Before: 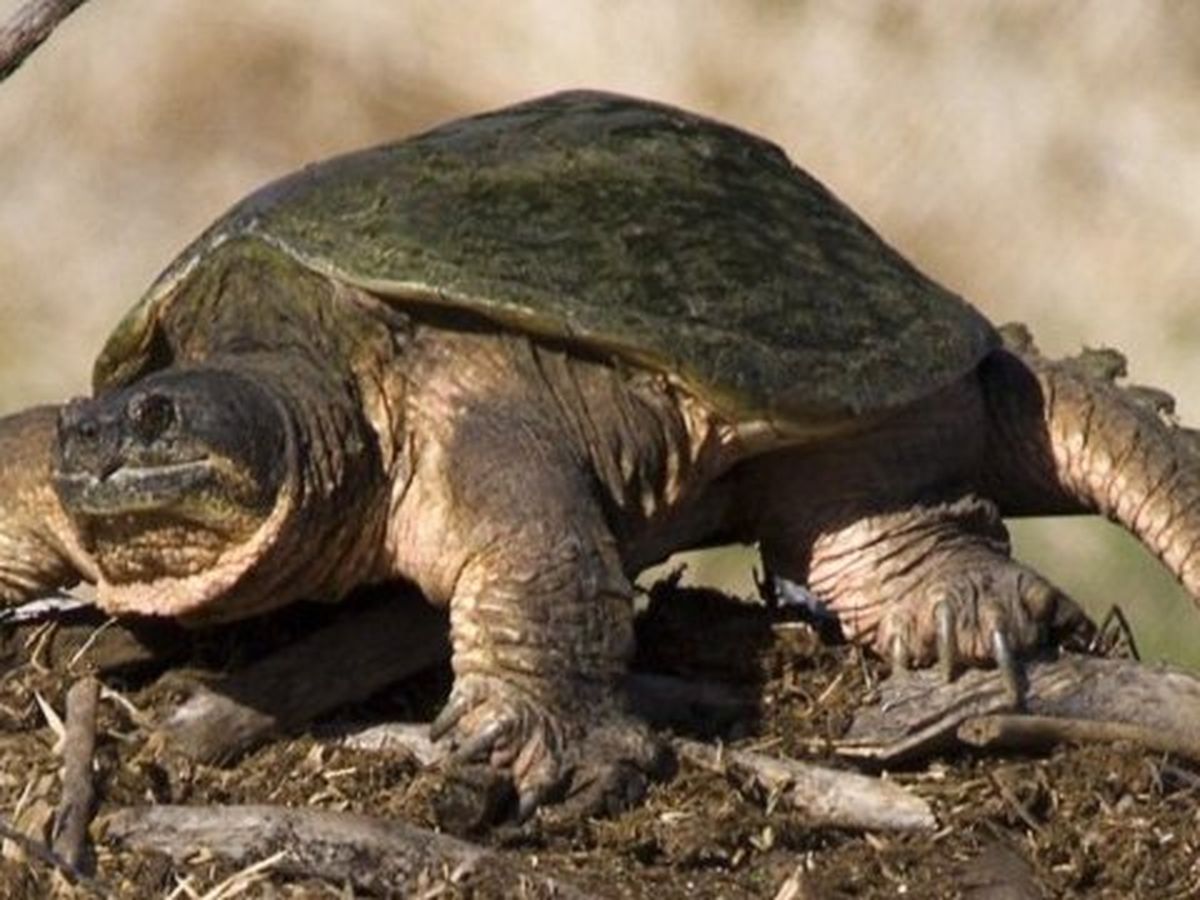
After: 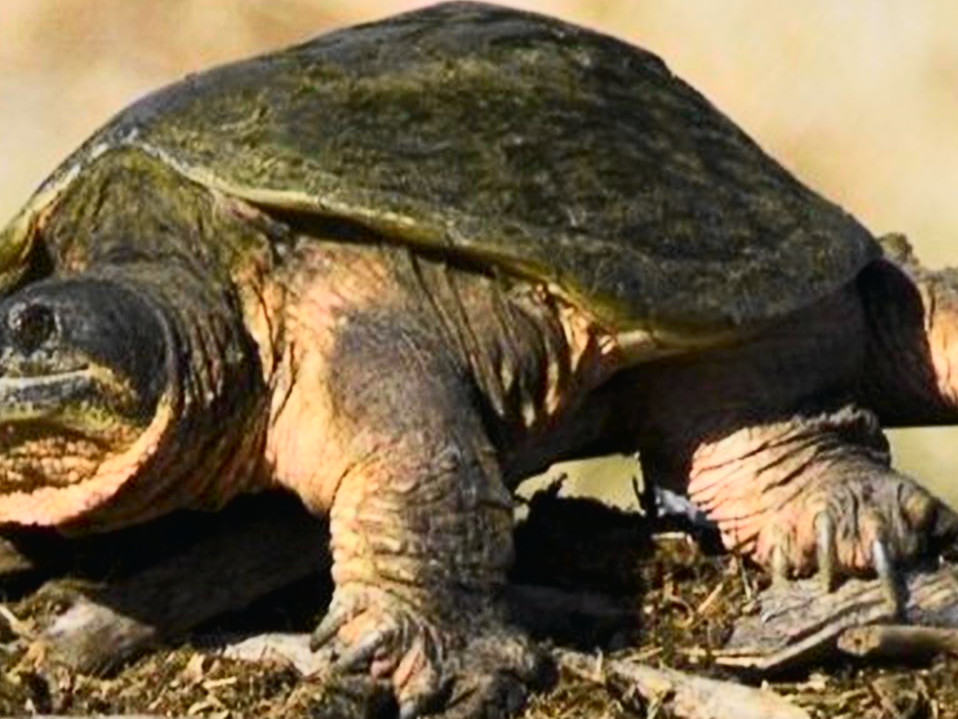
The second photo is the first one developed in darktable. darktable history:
tone curve: curves: ch0 [(0, 0.015) (0.037, 0.022) (0.131, 0.116) (0.316, 0.345) (0.49, 0.615) (0.677, 0.82) (0.813, 0.891) (1, 0.955)]; ch1 [(0, 0) (0.366, 0.367) (0.475, 0.462) (0.494, 0.496) (0.504, 0.497) (0.554, 0.571) (0.618, 0.668) (1, 1)]; ch2 [(0, 0) (0.333, 0.346) (0.375, 0.375) (0.435, 0.424) (0.476, 0.492) (0.502, 0.499) (0.525, 0.522) (0.558, 0.575) (0.614, 0.656) (1, 1)], color space Lab, independent channels, preserve colors none
crop and rotate: left 10.071%, top 10.071%, right 10.02%, bottom 10.02%
contrast brightness saturation: saturation 0.13
